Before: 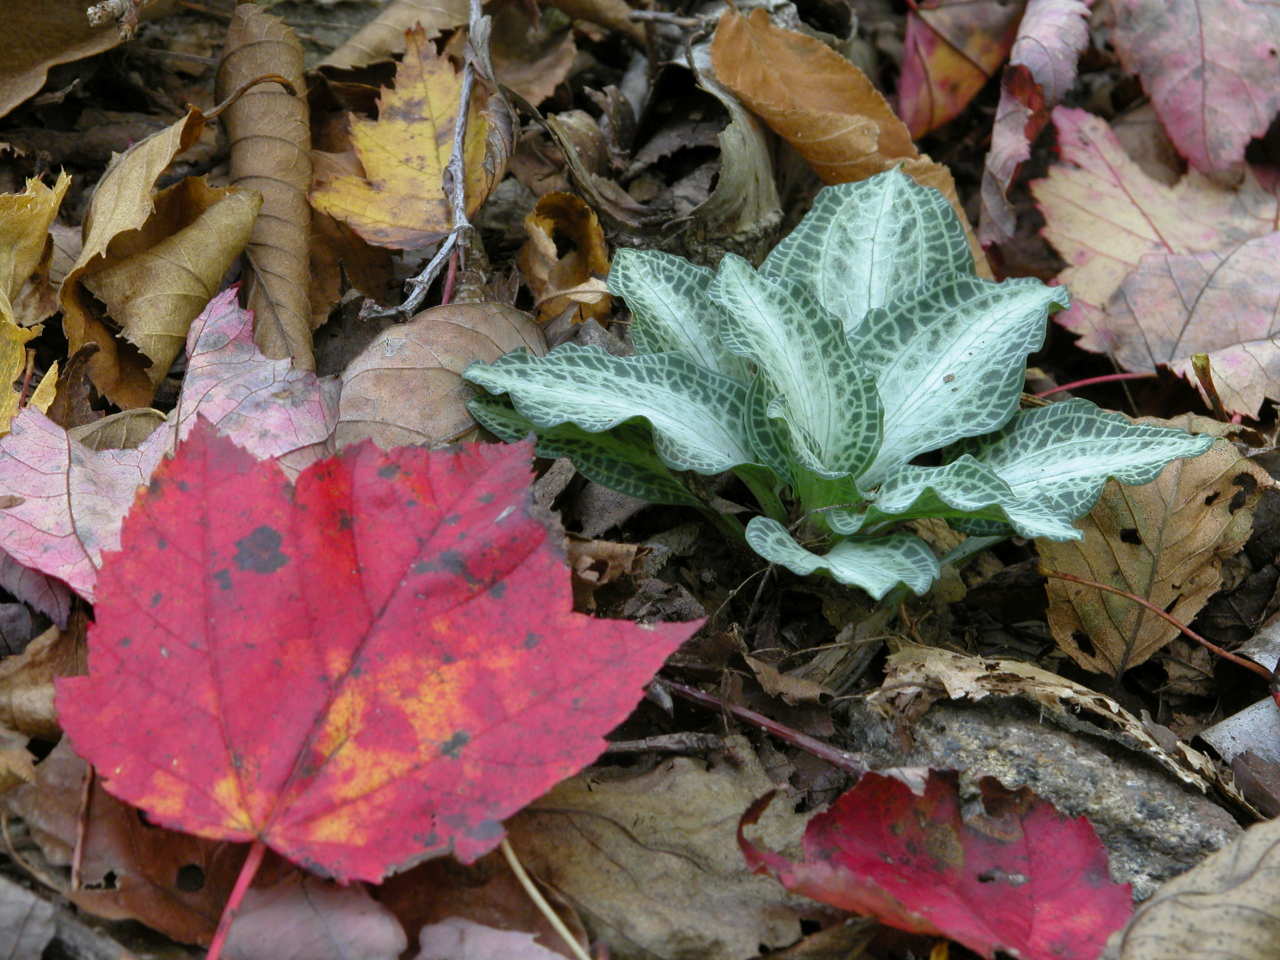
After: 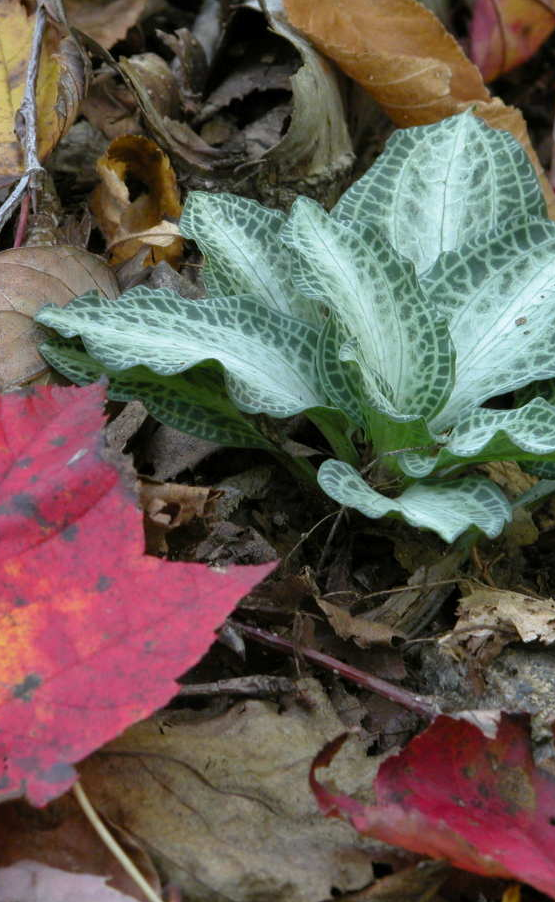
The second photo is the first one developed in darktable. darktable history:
crop: left 33.452%, top 6.025%, right 23.155%
exposure: compensate highlight preservation false
